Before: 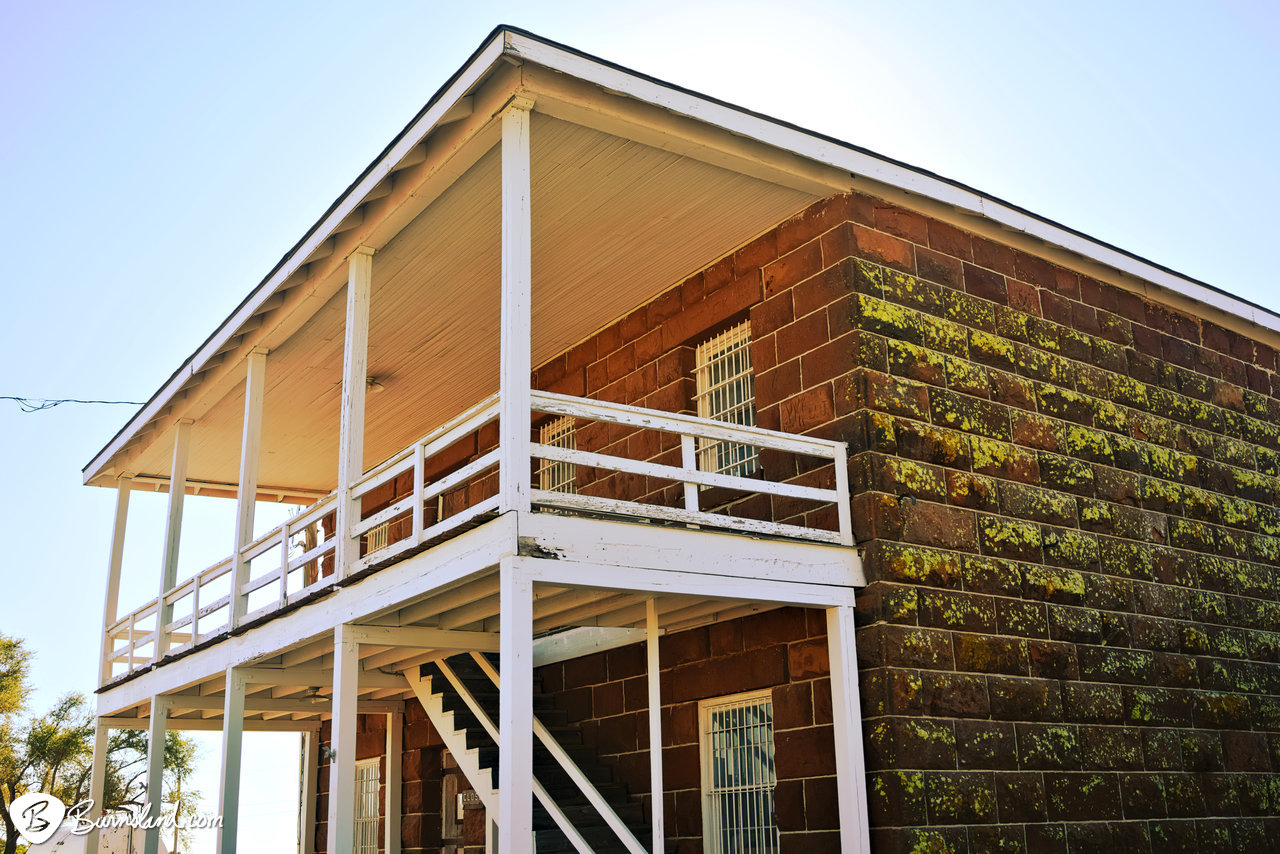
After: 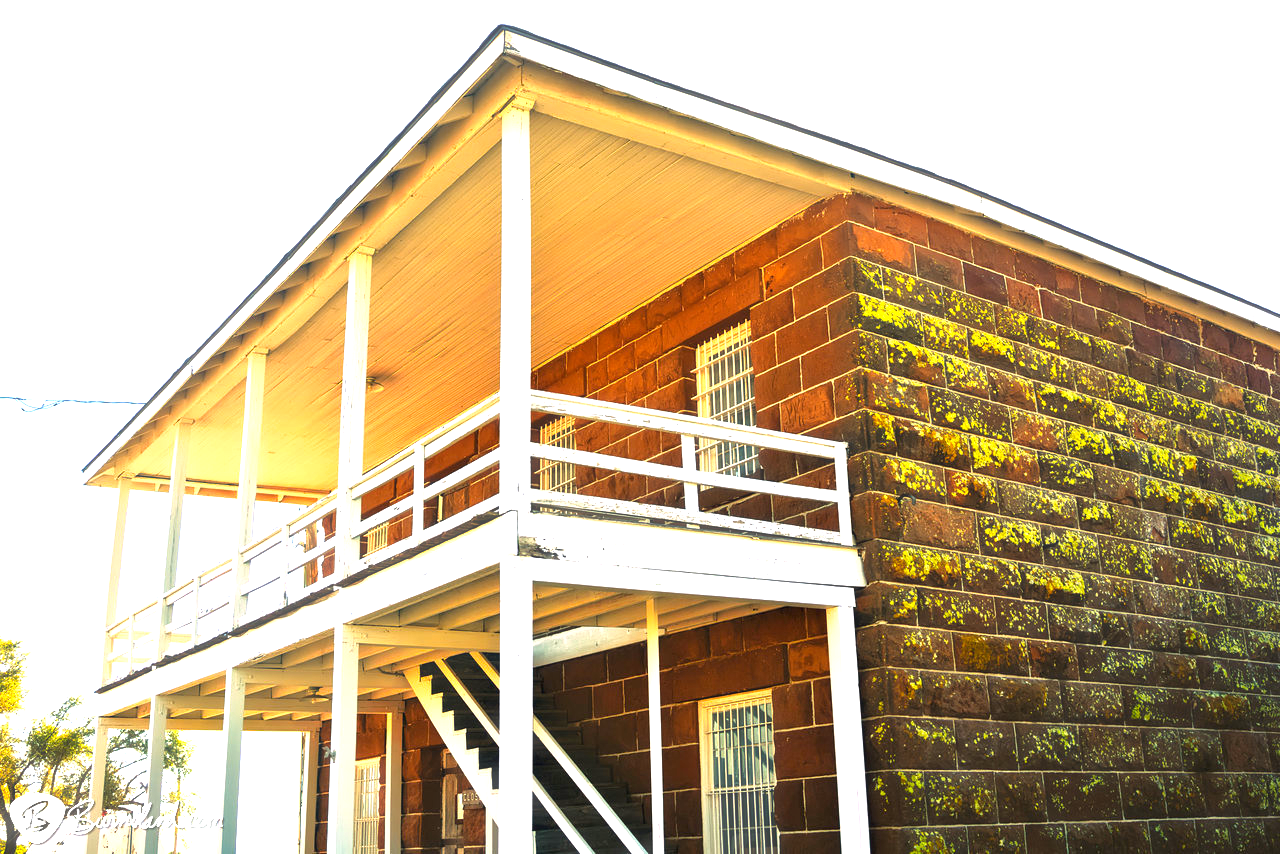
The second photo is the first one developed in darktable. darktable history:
exposure: black level correction 0, exposure 1.35 EV, compensate exposure bias true, compensate highlight preservation false
color balance rgb: perceptual saturation grading › global saturation 10%, global vibrance 20%
shadows and highlights: shadows 25, highlights -25
haze removal: strength -0.05
